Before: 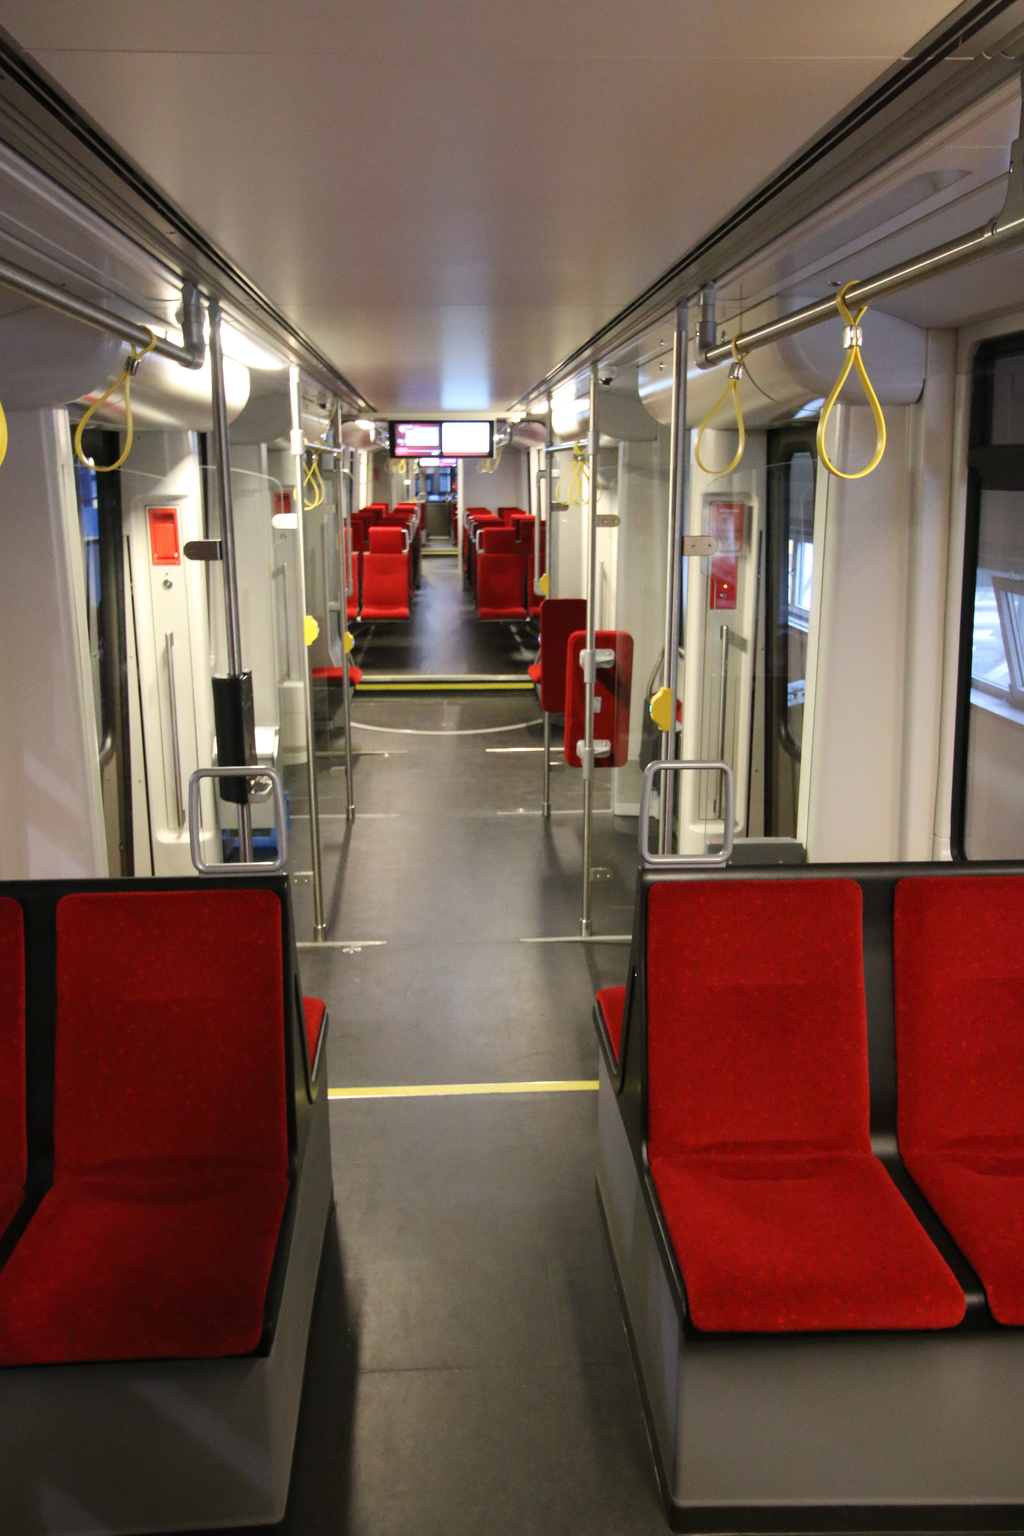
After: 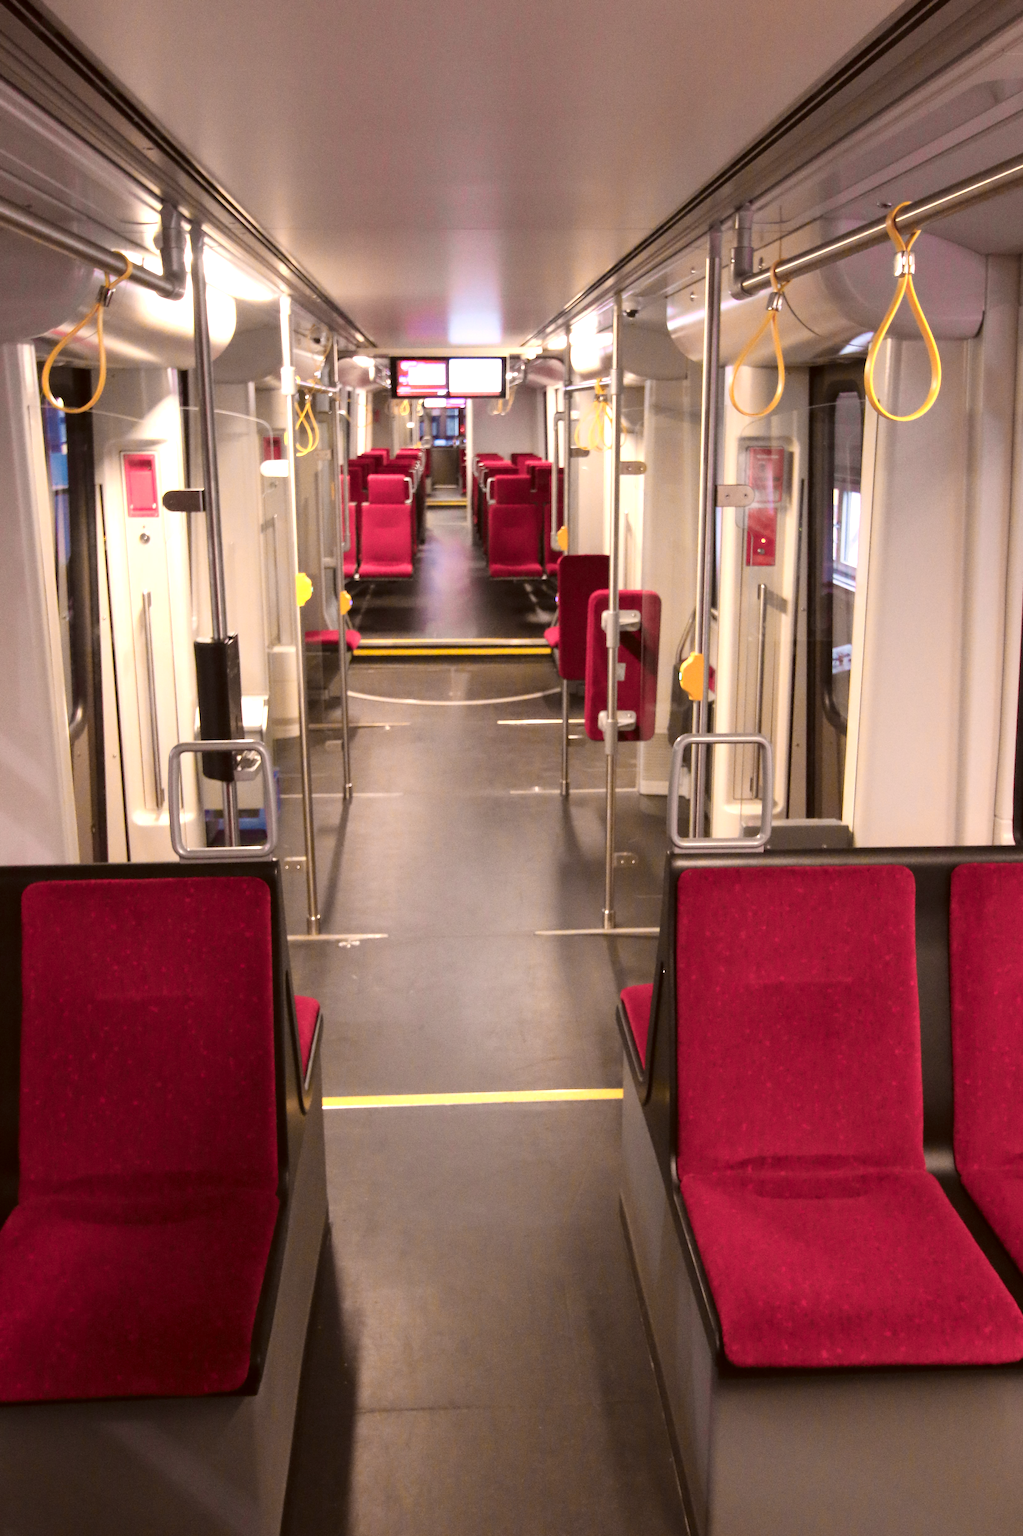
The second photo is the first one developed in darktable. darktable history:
exposure: exposure 0.202 EV, compensate highlight preservation false
crop: left 3.654%, top 6.459%, right 6.168%, bottom 3.338%
color correction: highlights a* 10.26, highlights b* 9.73, shadows a* 9.06, shadows b* 7.96, saturation 0.807
color zones: curves: ch0 [(0.257, 0.558) (0.75, 0.565)]; ch1 [(0.004, 0.857) (0.14, 0.416) (0.257, 0.695) (0.442, 0.032) (0.736, 0.266) (0.891, 0.741)]; ch2 [(0, 0.623) (0.112, 0.436) (0.271, 0.474) (0.516, 0.64) (0.743, 0.286)]
